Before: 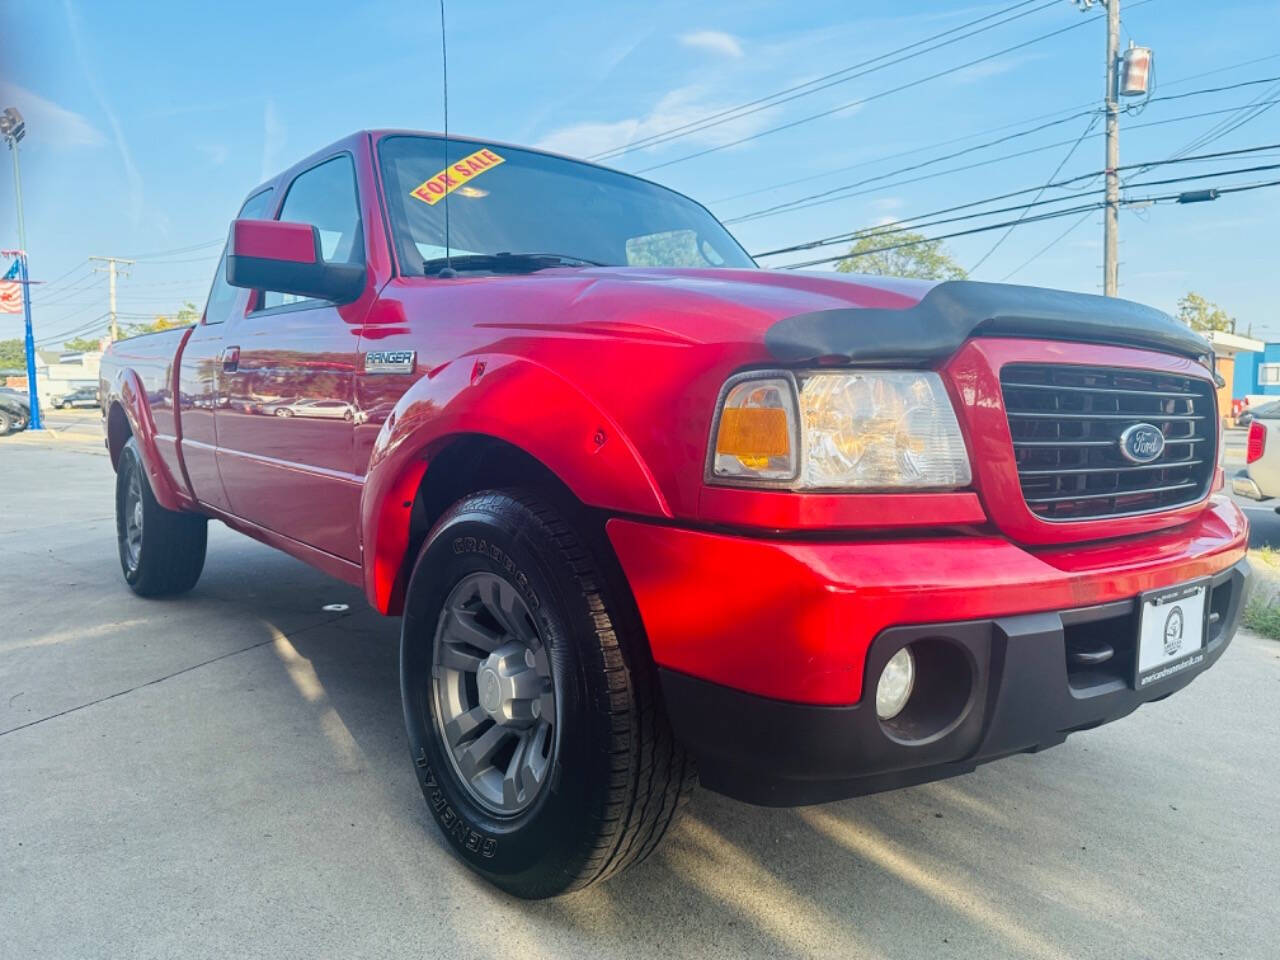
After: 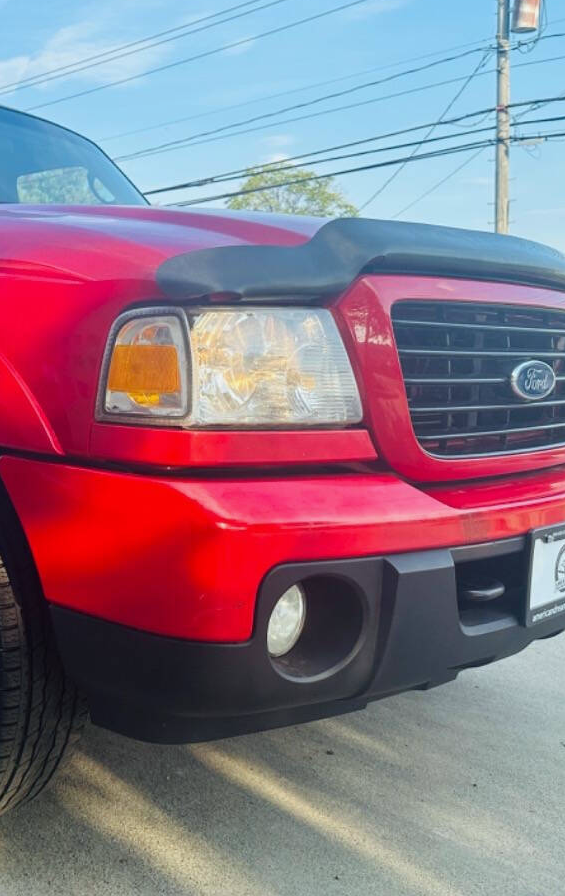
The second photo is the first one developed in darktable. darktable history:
crop: left 47.628%, top 6.643%, right 7.874%
white balance: red 0.978, blue 0.999
